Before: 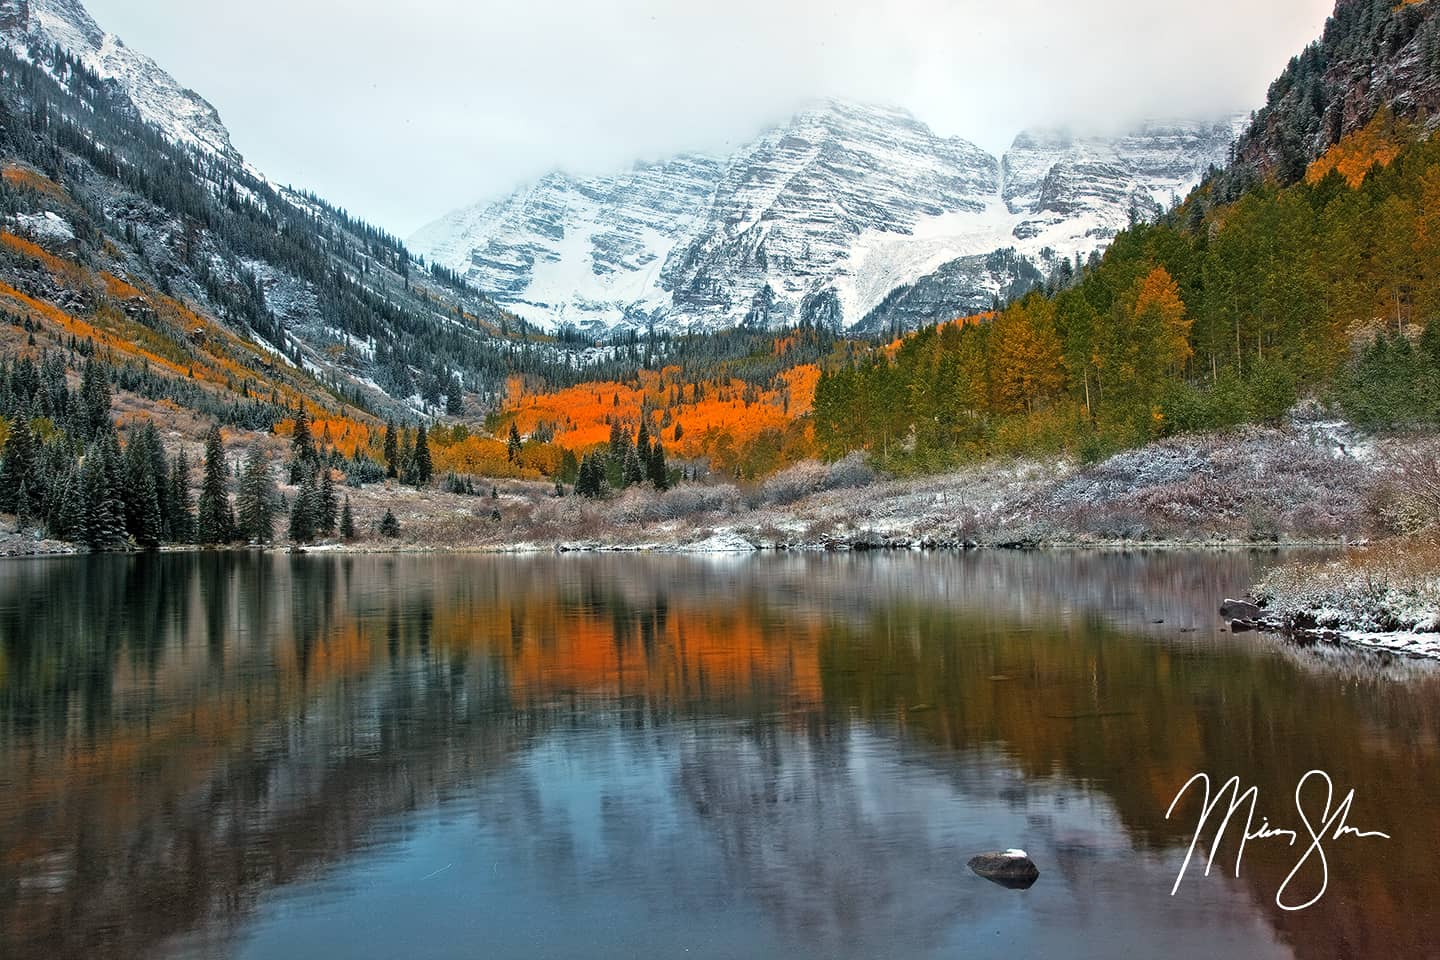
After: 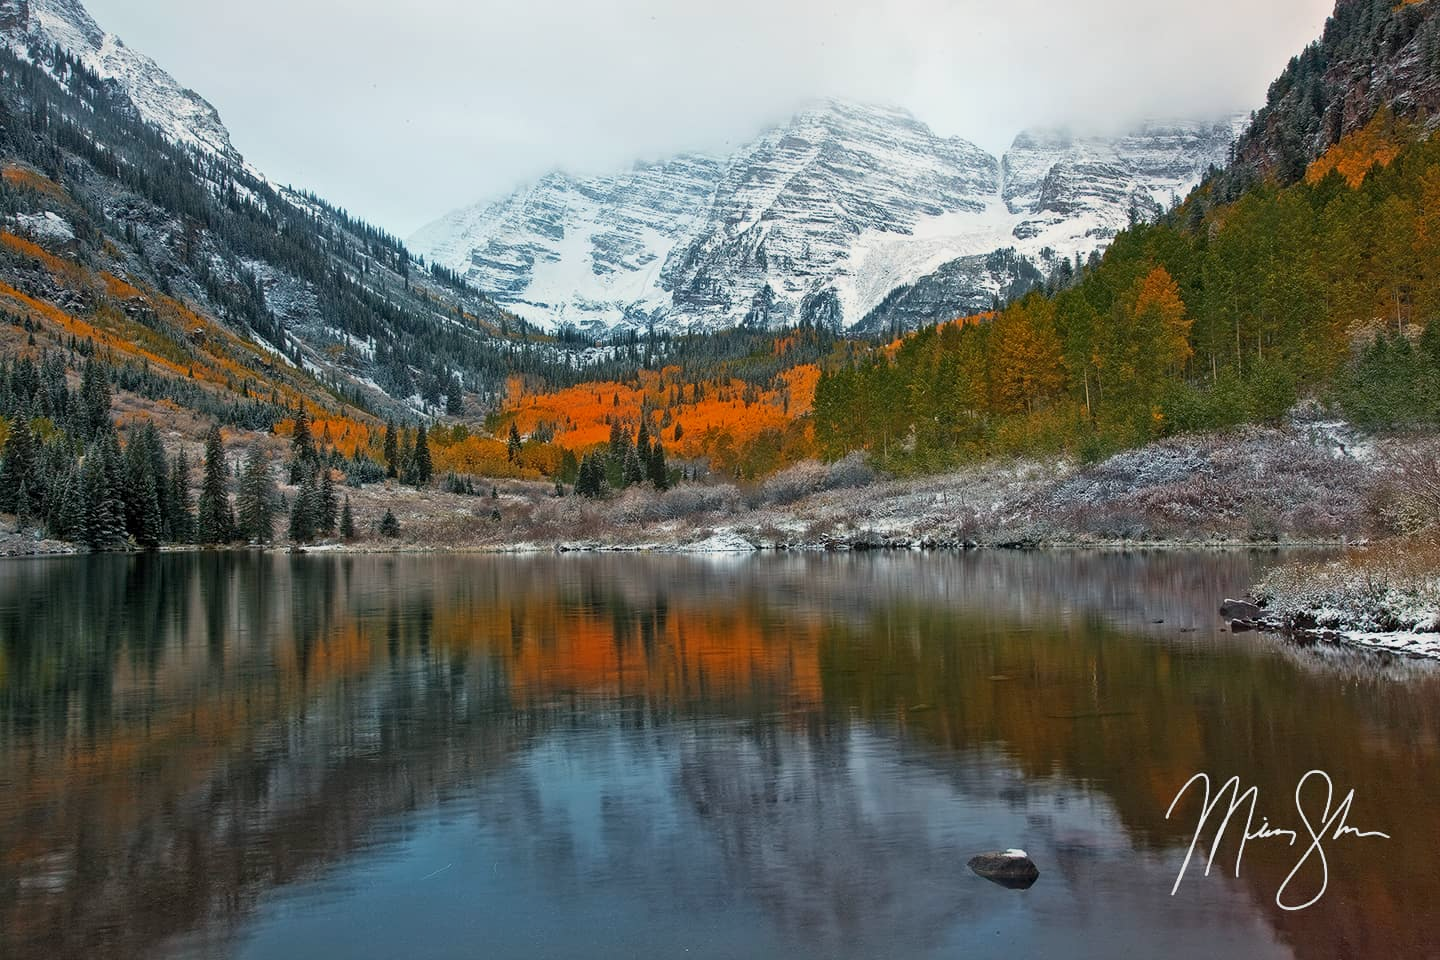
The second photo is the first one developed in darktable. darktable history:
tone equalizer: -8 EV 0.264 EV, -7 EV 0.437 EV, -6 EV 0.41 EV, -5 EV 0.267 EV, -3 EV -0.255 EV, -2 EV -0.431 EV, -1 EV -0.402 EV, +0 EV -0.231 EV
